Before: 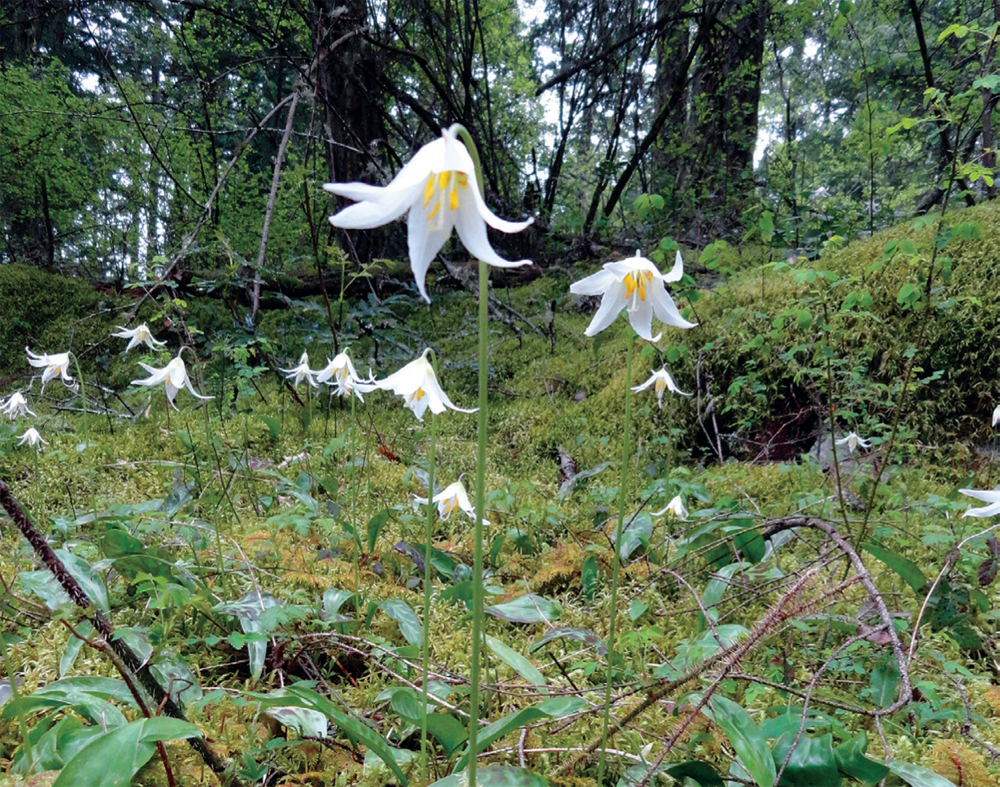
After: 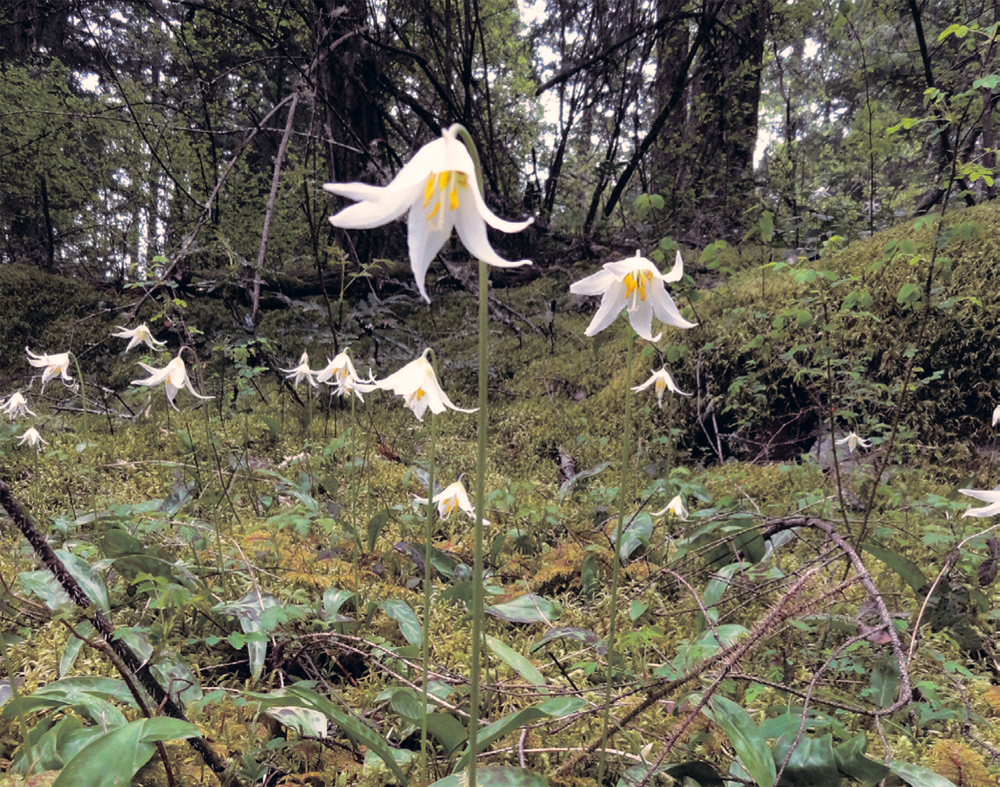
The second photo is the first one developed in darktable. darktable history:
color correction: highlights a* 10.32, highlights b* 14.66, shadows a* -9.59, shadows b* -15.02
split-toning: shadows › saturation 0.24, highlights › hue 54°, highlights › saturation 0.24
